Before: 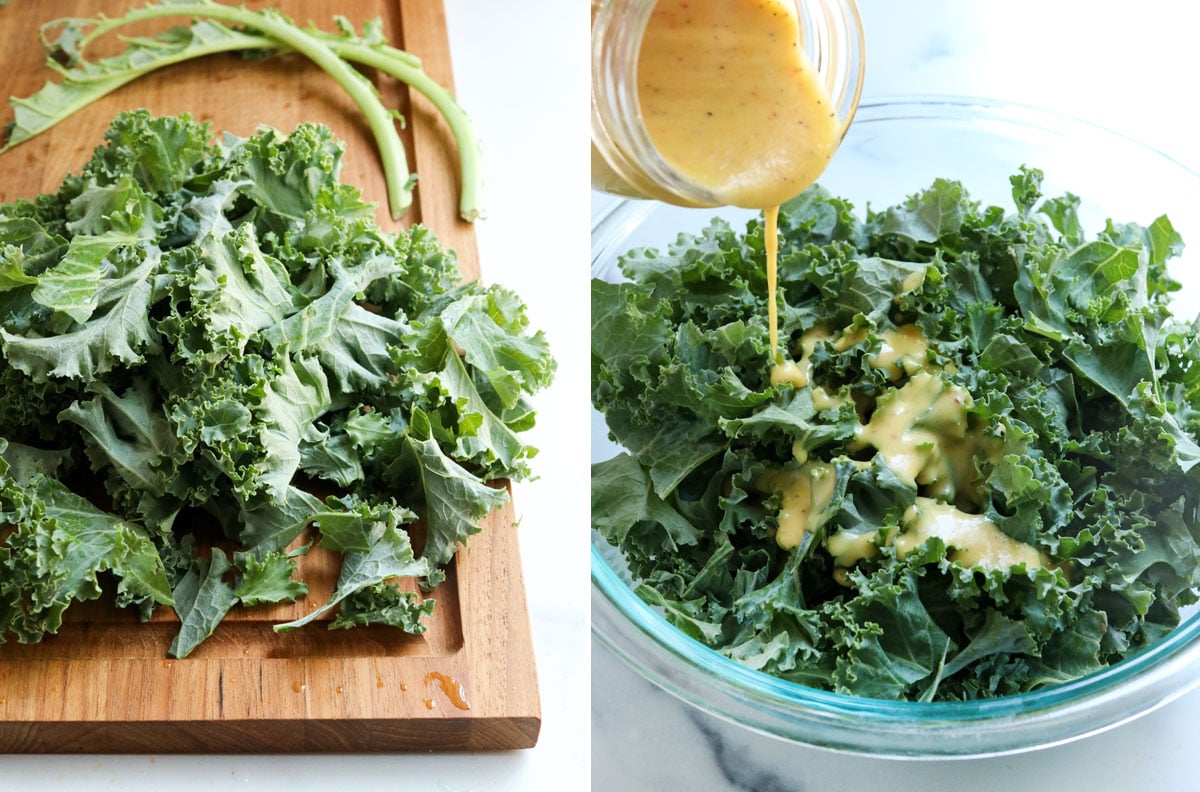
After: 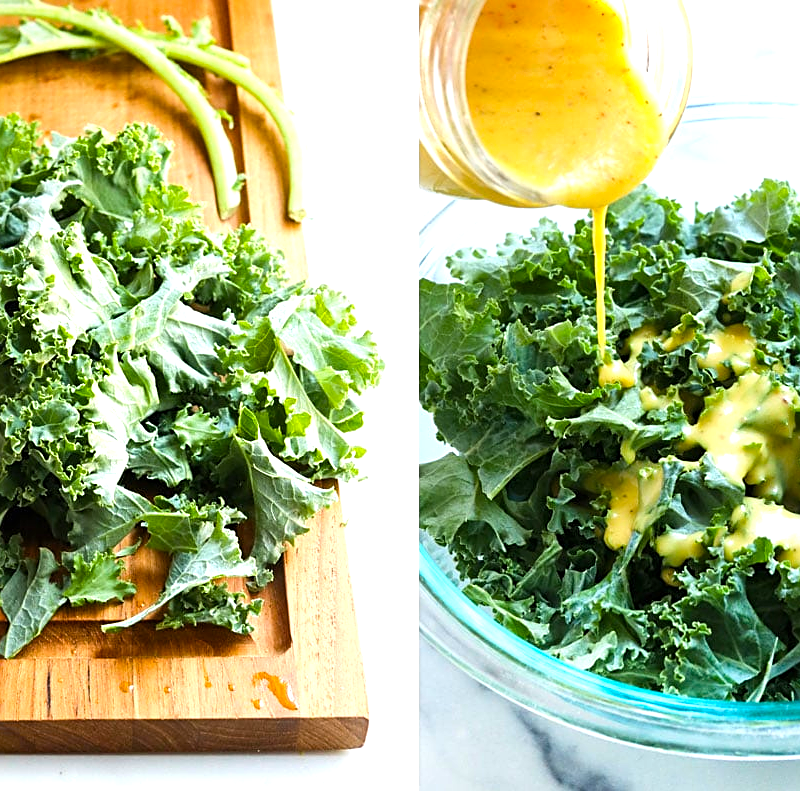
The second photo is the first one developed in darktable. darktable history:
exposure: black level correction 0, exposure 0.697 EV, compensate exposure bias true, compensate highlight preservation false
crop and rotate: left 14.361%, right 18.954%
color balance rgb: shadows lift › luminance -19.887%, perceptual saturation grading › global saturation 31.205%
sharpen: on, module defaults
